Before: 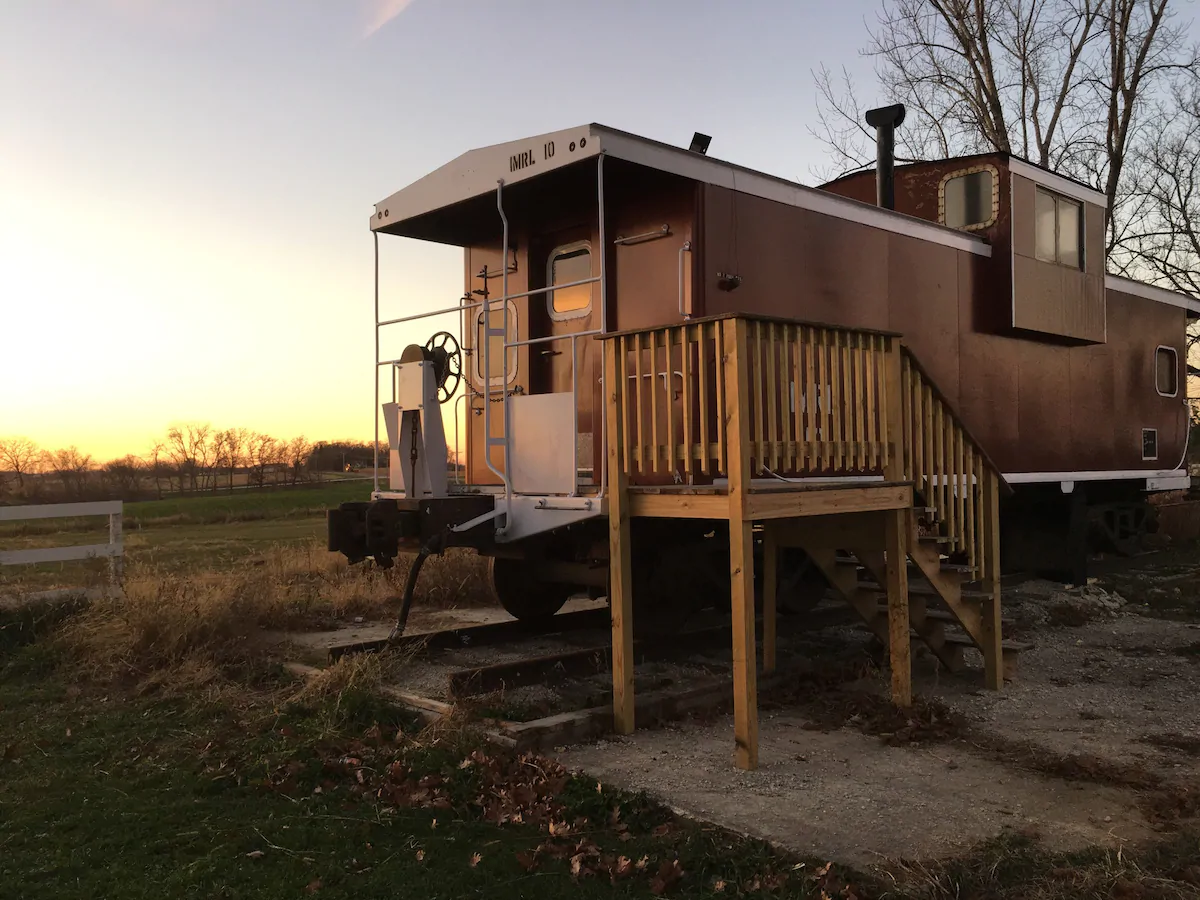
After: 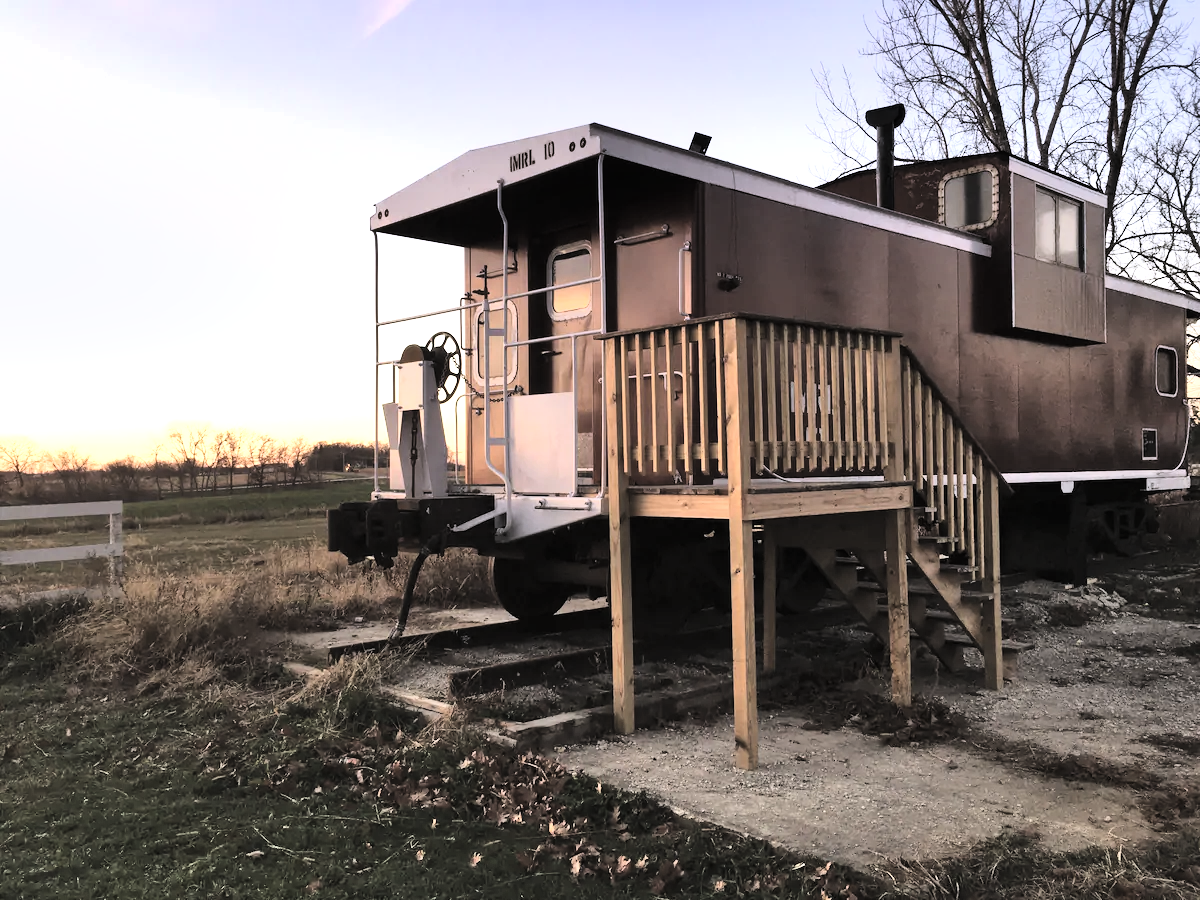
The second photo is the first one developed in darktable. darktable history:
exposure: black level correction 0, exposure 1.975 EV, compensate exposure bias true, compensate highlight preservation false
contrast brightness saturation: contrast -0.26, saturation -0.43
tone curve: curves: ch0 [(0, 0) (0.078, 0) (0.241, 0.056) (0.59, 0.574) (0.802, 0.868) (1, 1)], color space Lab, linked channels, preserve colors none
shadows and highlights: soften with gaussian
tone equalizer: on, module defaults
graduated density: hue 238.83°, saturation 50%
